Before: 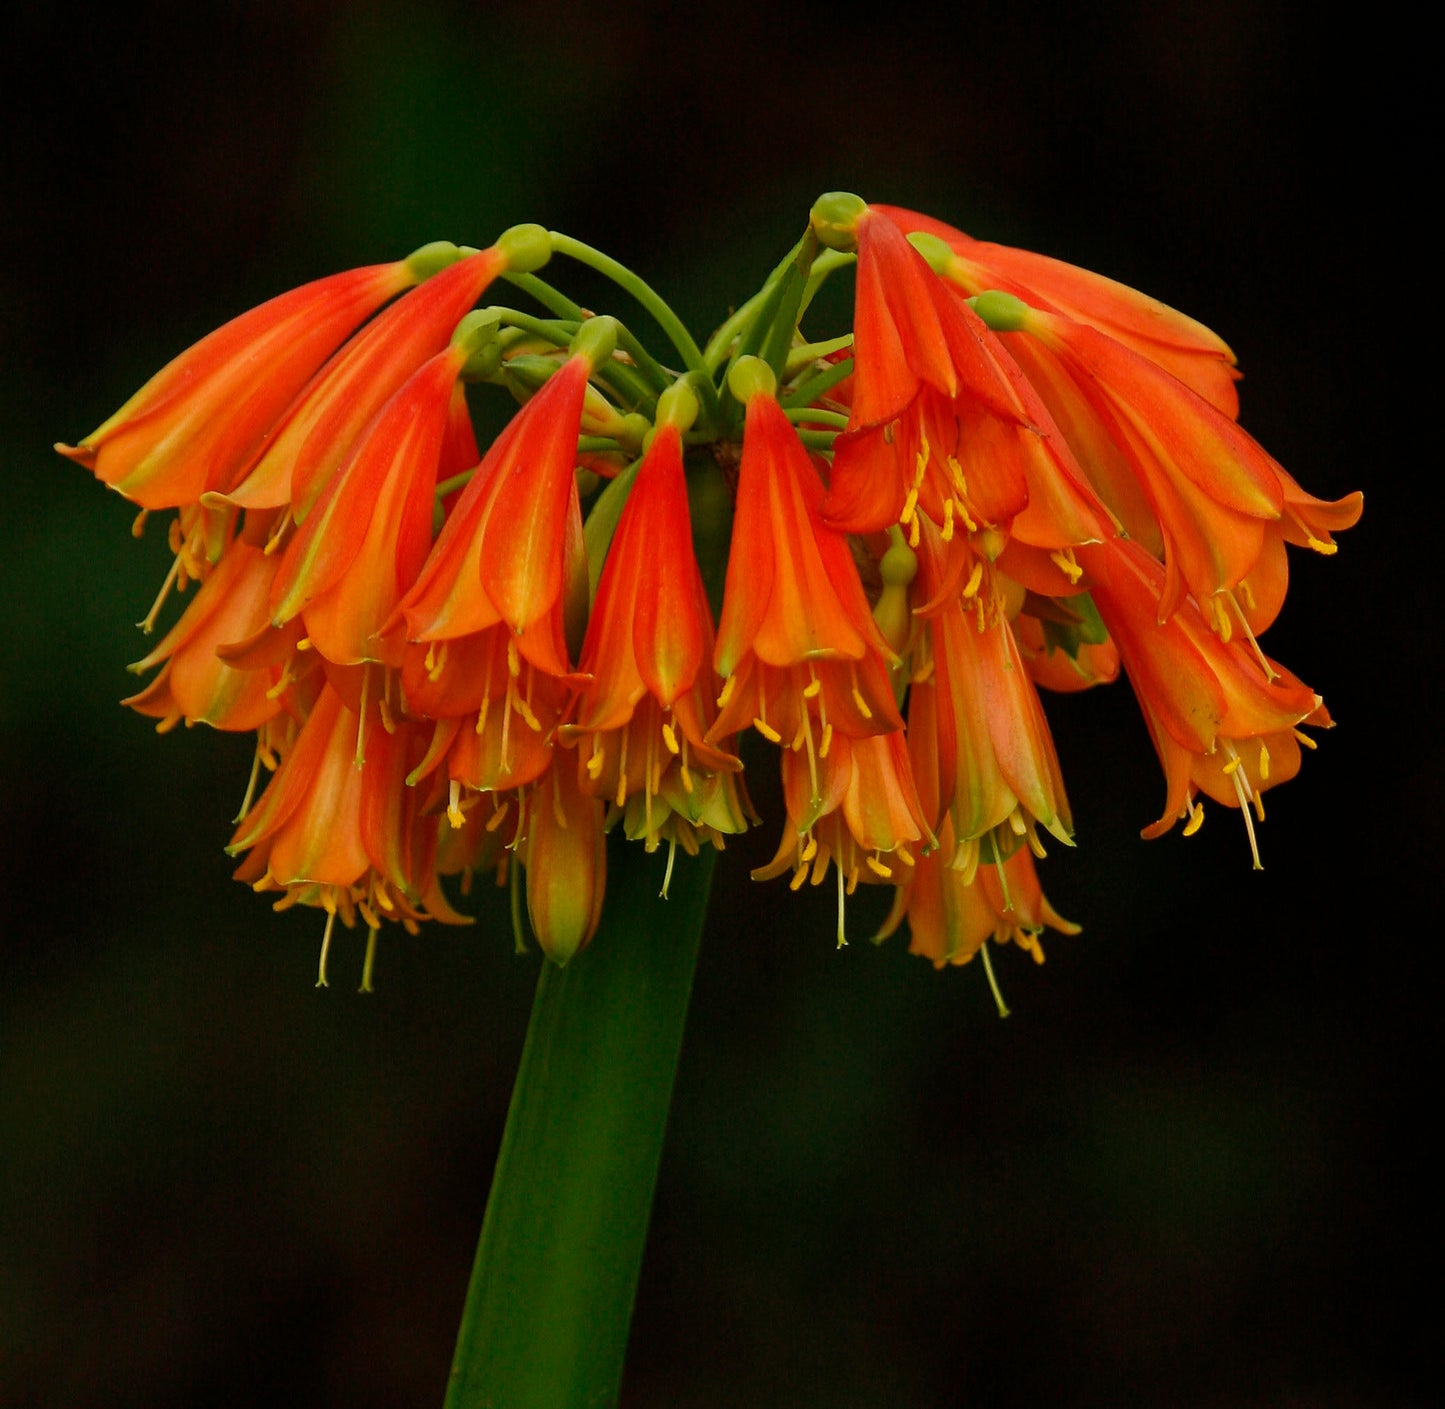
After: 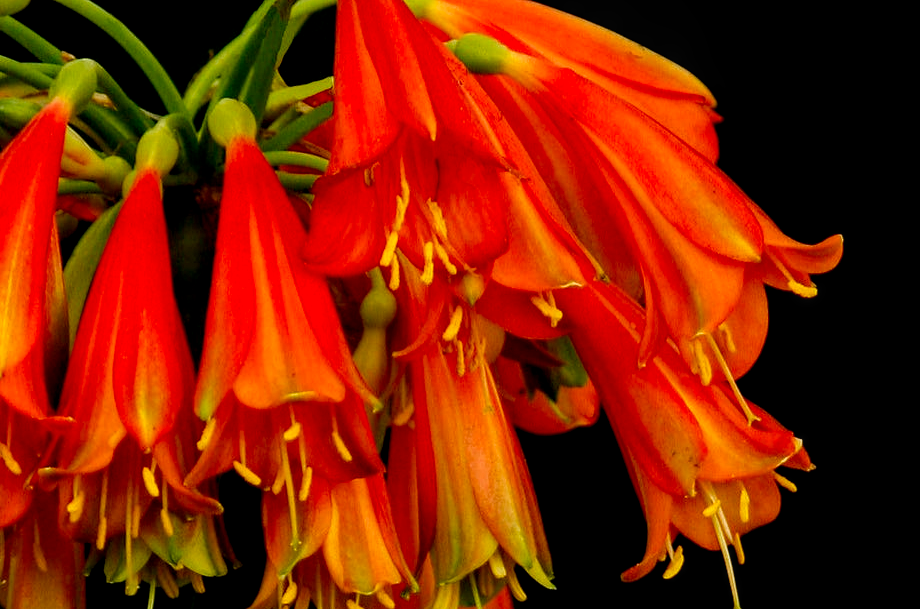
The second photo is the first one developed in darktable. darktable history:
filmic rgb: black relative exposure -8.7 EV, white relative exposure 2.7 EV, threshold 3 EV, target black luminance 0%, hardness 6.25, latitude 76.53%, contrast 1.326, shadows ↔ highlights balance -0.349%, preserve chrominance no, color science v4 (2020), enable highlight reconstruction true
local contrast: on, module defaults
crop: left 36.005%, top 18.293%, right 0.31%, bottom 38.444%
